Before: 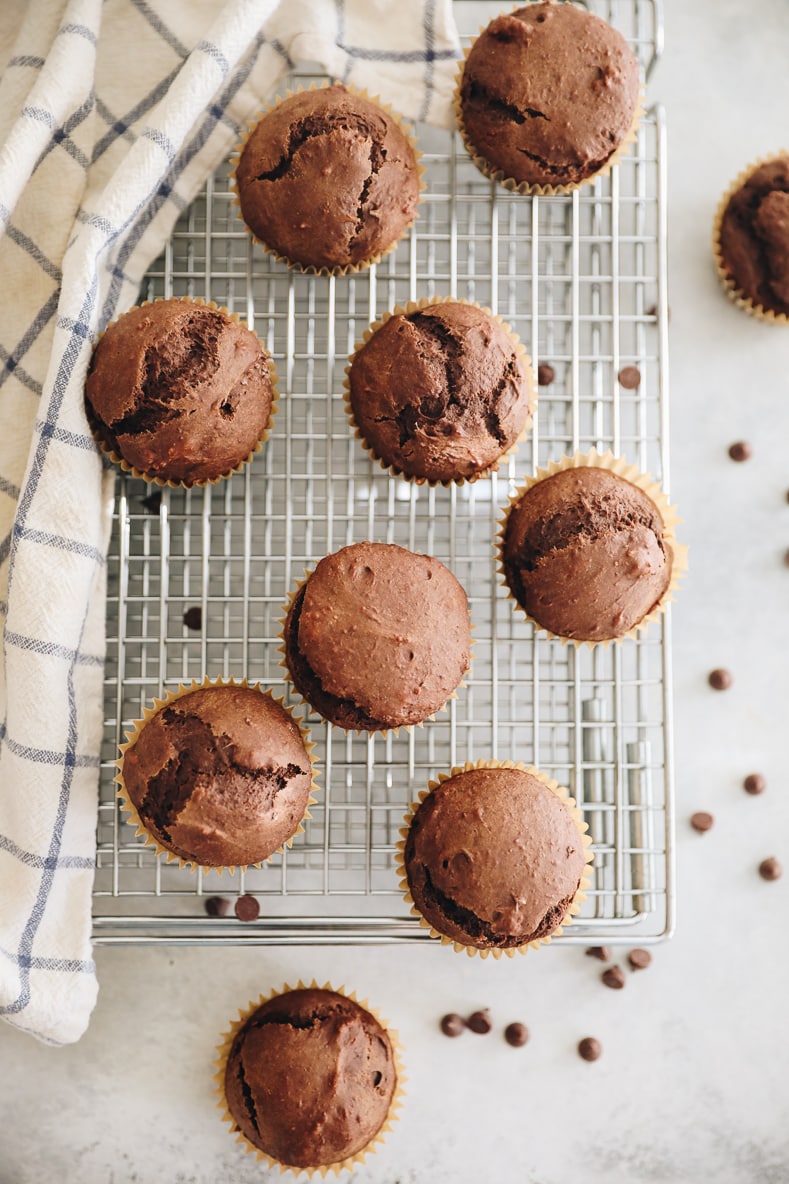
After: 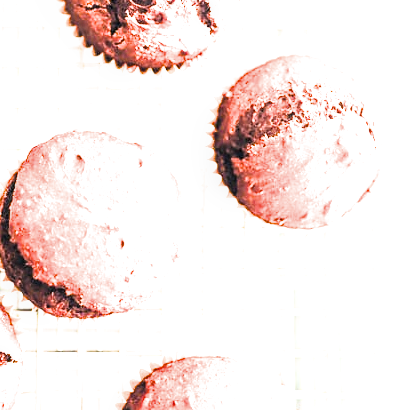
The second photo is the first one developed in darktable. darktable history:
crop: left 36.708%, top 34.862%, right 13.041%, bottom 30.501%
local contrast: on, module defaults
color calibration: illuminant as shot in camera, x 0.358, y 0.373, temperature 4628.91 K
color balance rgb: highlights gain › chroma 1.032%, highlights gain › hue 69.68°, perceptual saturation grading › global saturation 10.488%, perceptual brilliance grading › global brilliance 34.987%, perceptual brilliance grading › highlights 50.308%, perceptual brilliance grading › mid-tones 59.989%, perceptual brilliance grading › shadows 34.508%, contrast -9.545%
filmic rgb: black relative exposure -5.06 EV, white relative exposure 3.98 EV, hardness 2.91, contrast 1.301, highlights saturation mix -29.54%
tone equalizer: -7 EV 0.16 EV, -6 EV 0.564 EV, -5 EV 1.14 EV, -4 EV 1.32 EV, -3 EV 1.16 EV, -2 EV 0.6 EV, -1 EV 0.15 EV, edges refinement/feathering 500, mask exposure compensation -1.57 EV, preserve details guided filter
